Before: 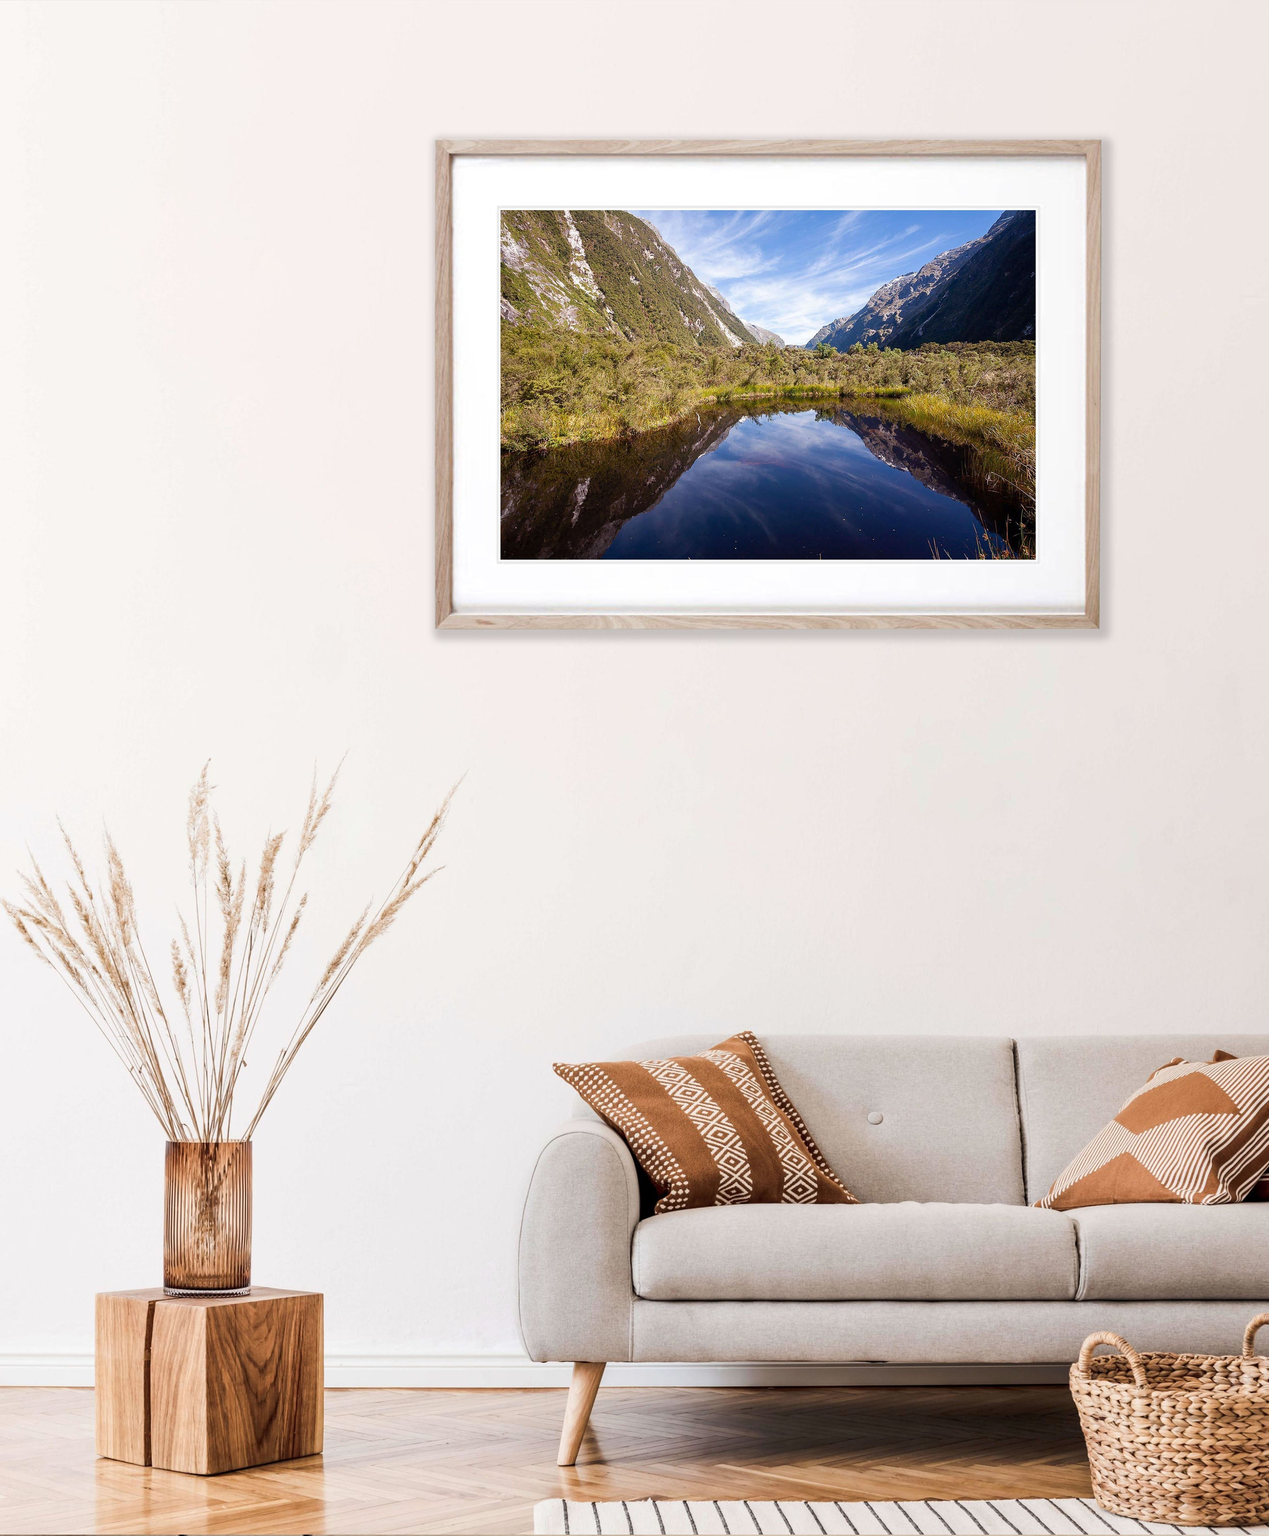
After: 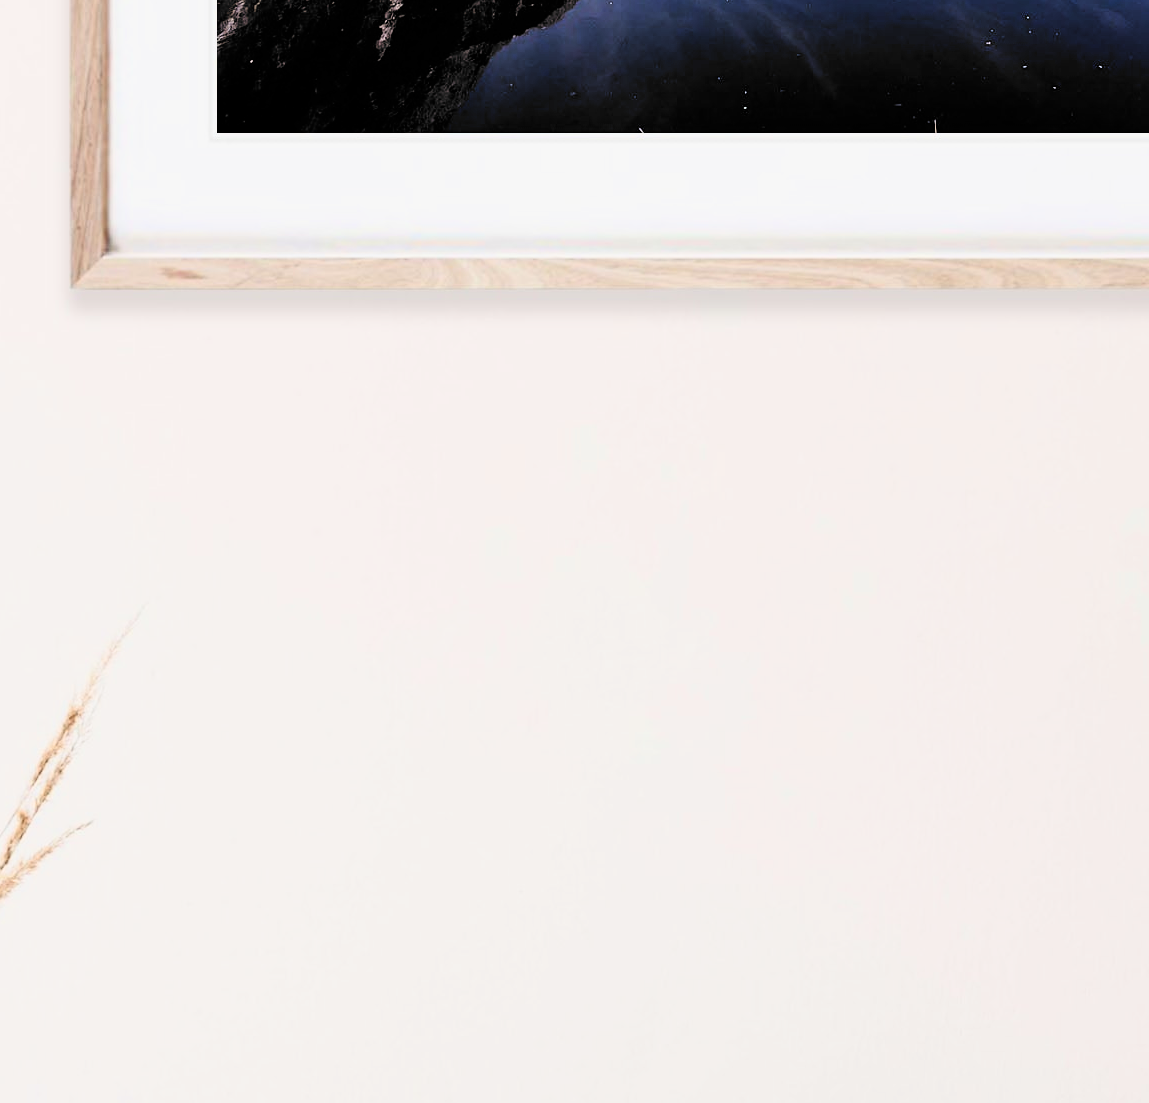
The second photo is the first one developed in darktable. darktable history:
crop: left 31.844%, top 32.584%, right 27.811%, bottom 35.439%
filmic rgb: black relative exposure -5.07 EV, white relative exposure 3.5 EV, threshold 5.98 EV, hardness 3.19, contrast 1.49, highlights saturation mix -49.96%, color science v6 (2022), enable highlight reconstruction true
exposure: exposure 0.336 EV, compensate highlight preservation false
